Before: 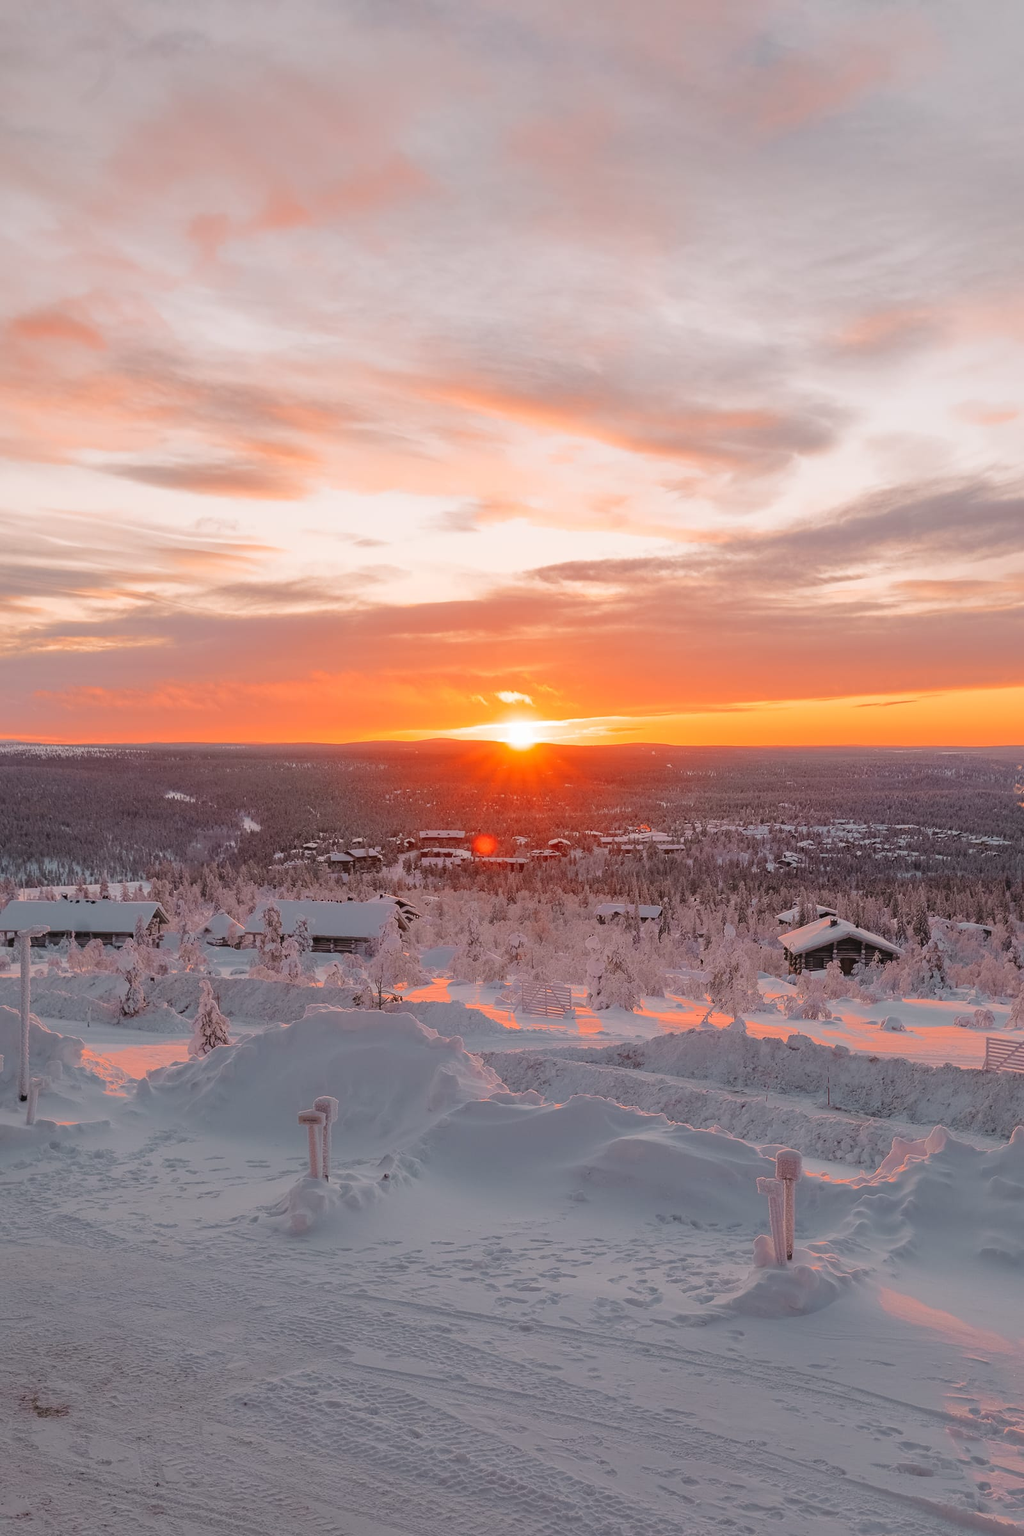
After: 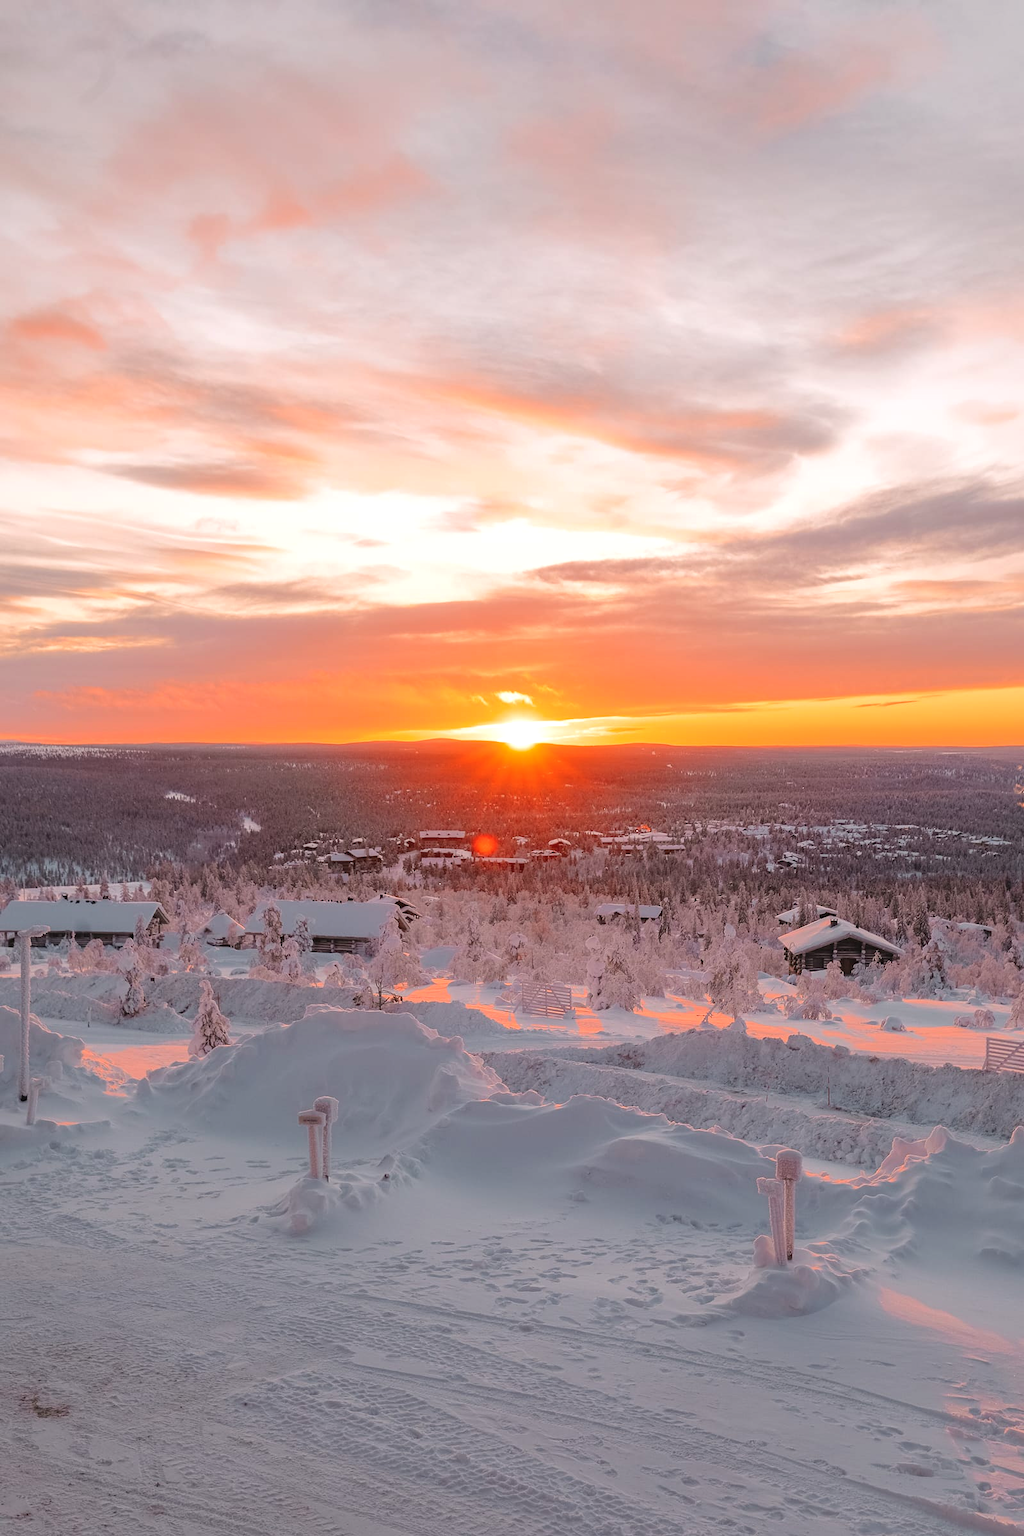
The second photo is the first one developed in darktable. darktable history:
color balance rgb: perceptual saturation grading › global saturation 0.806%, perceptual brilliance grading › highlights 8.523%, perceptual brilliance grading › mid-tones 3.649%, perceptual brilliance grading › shadows 1.342%, global vibrance 10.83%
